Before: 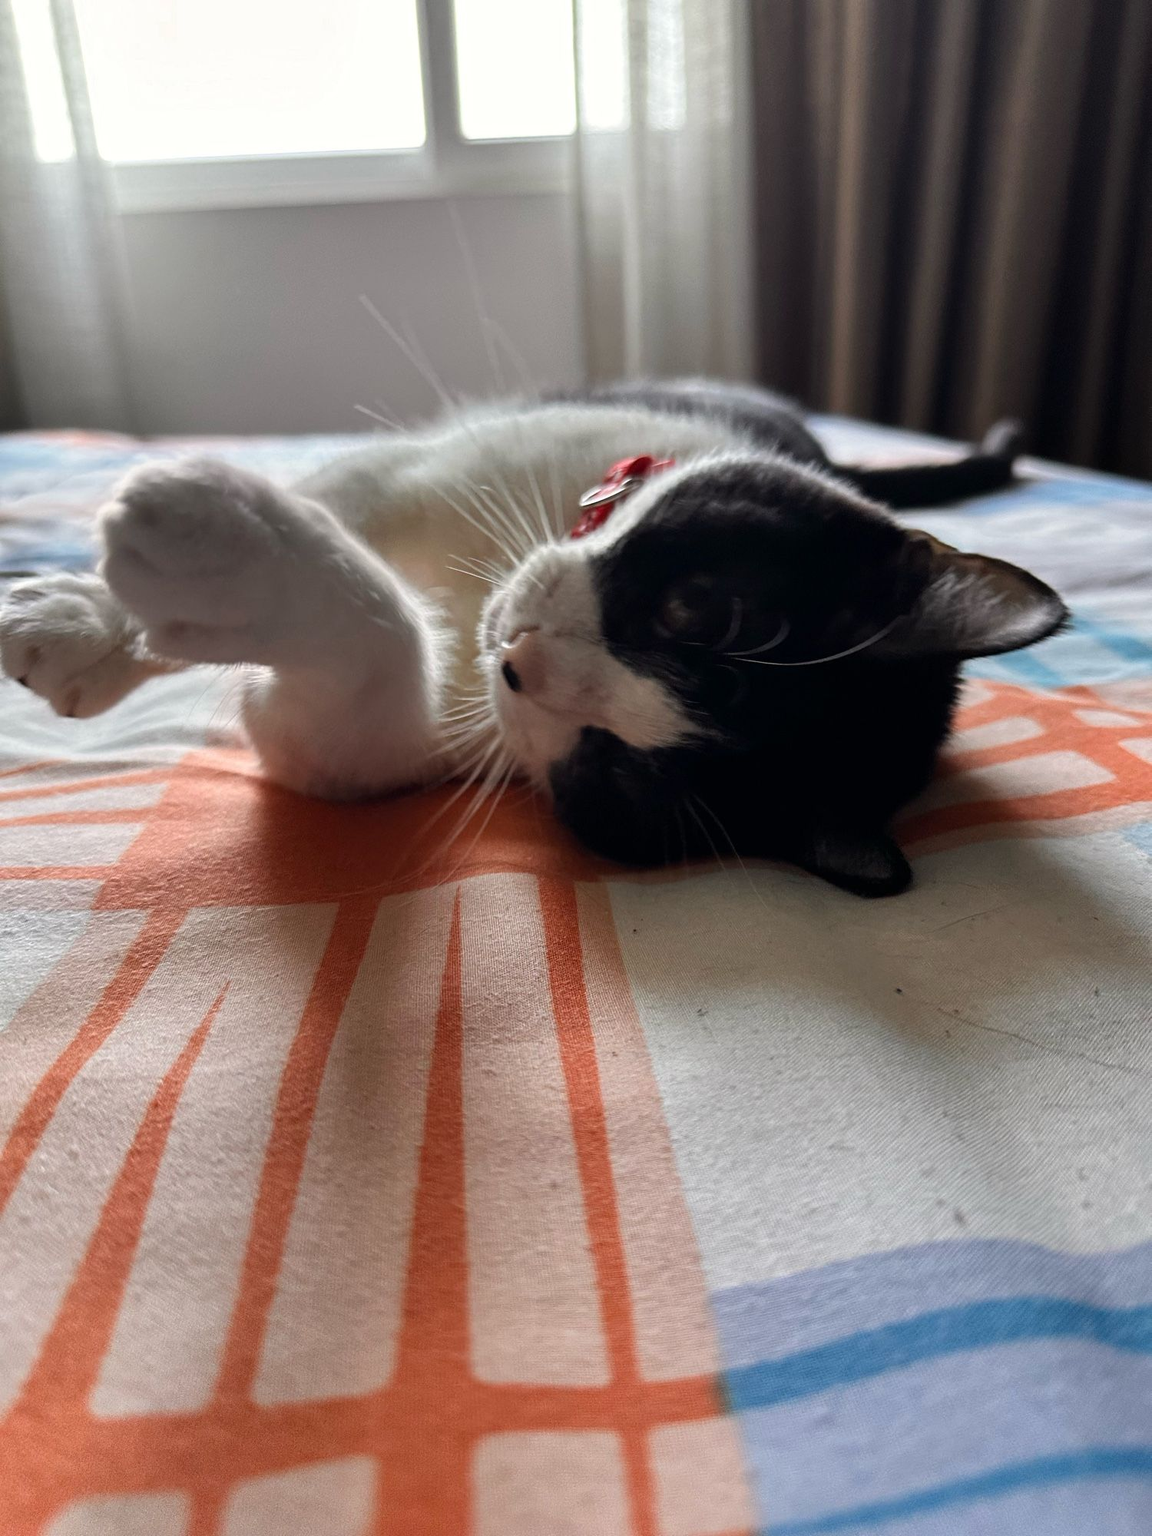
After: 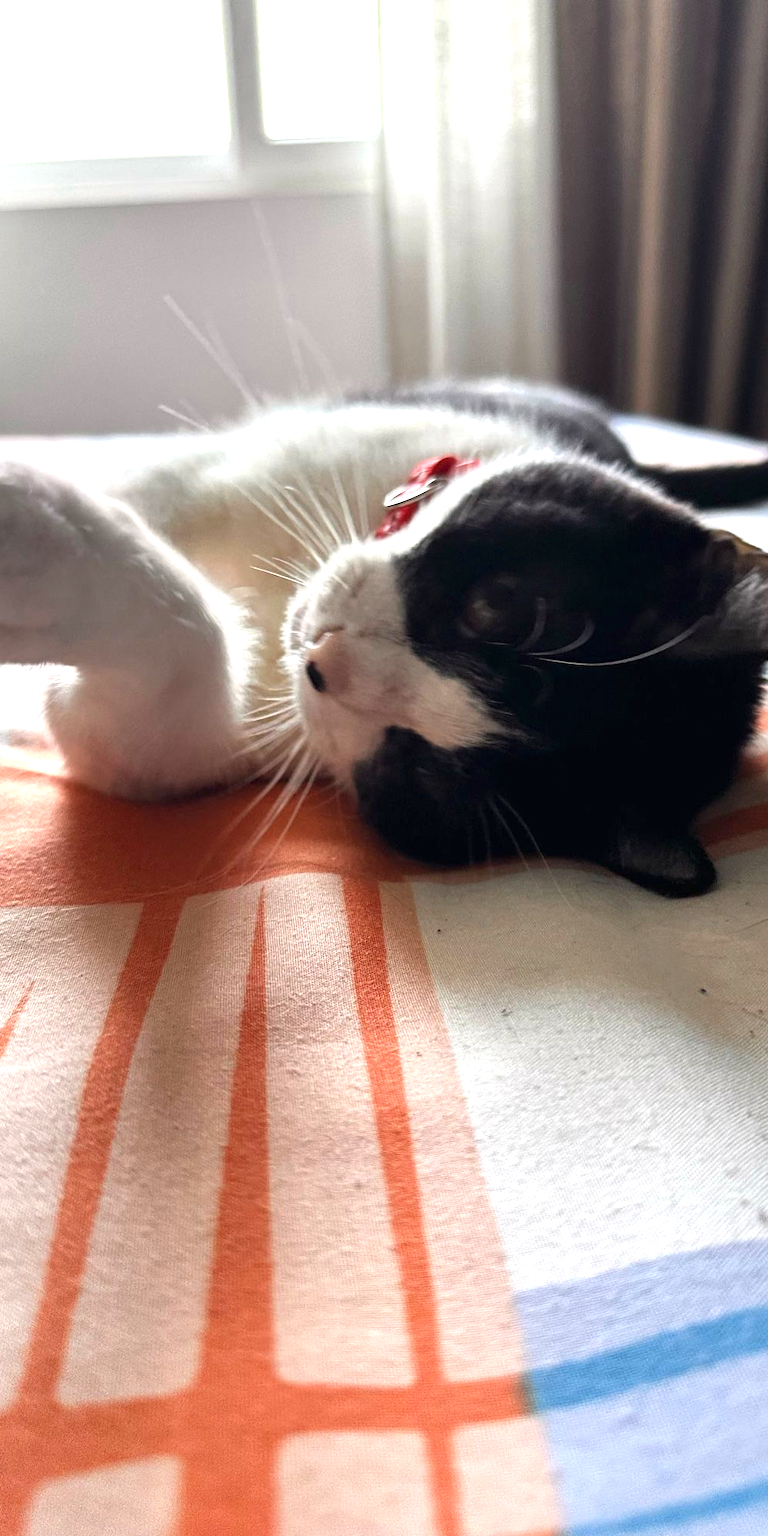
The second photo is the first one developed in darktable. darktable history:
crop: left 17.019%, right 16.263%
exposure: black level correction 0, exposure 0.948 EV, compensate highlight preservation false
